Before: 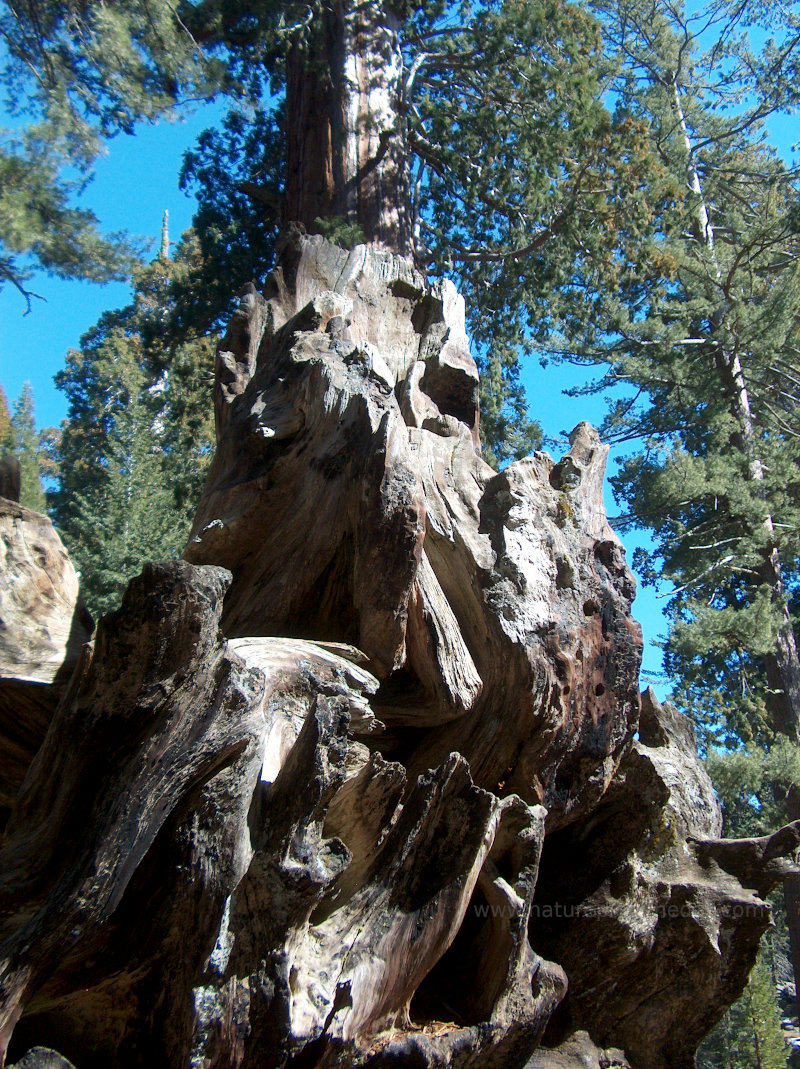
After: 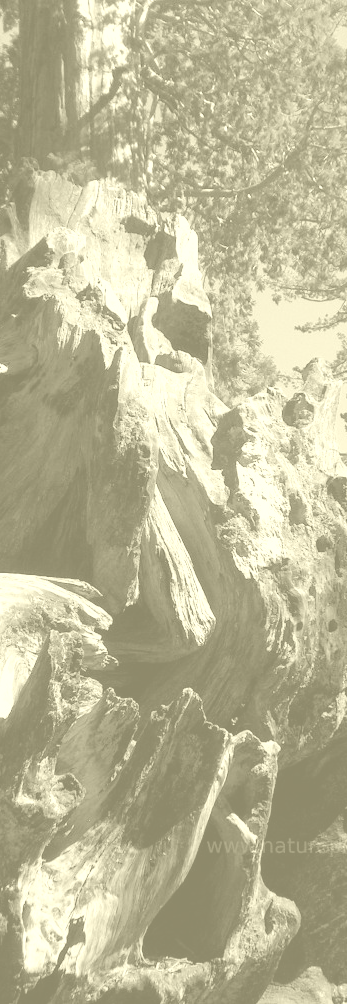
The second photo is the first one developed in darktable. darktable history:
colorize: hue 43.2°, saturation 40%, version 1
exposure: compensate highlight preservation false
crop: left 33.452%, top 6.025%, right 23.155%
